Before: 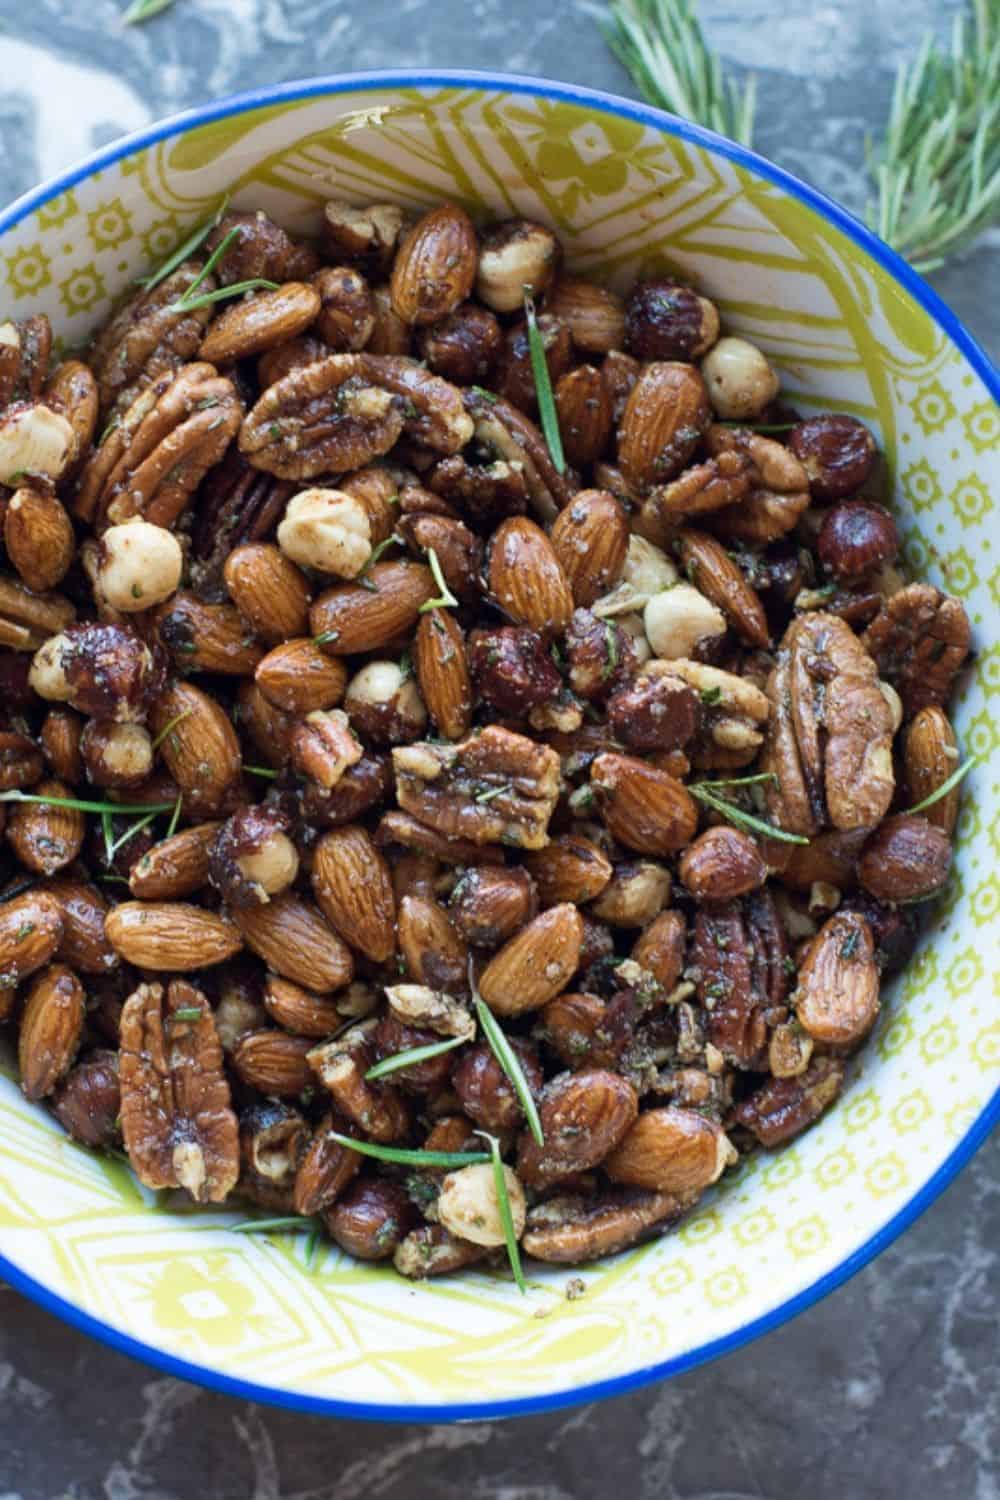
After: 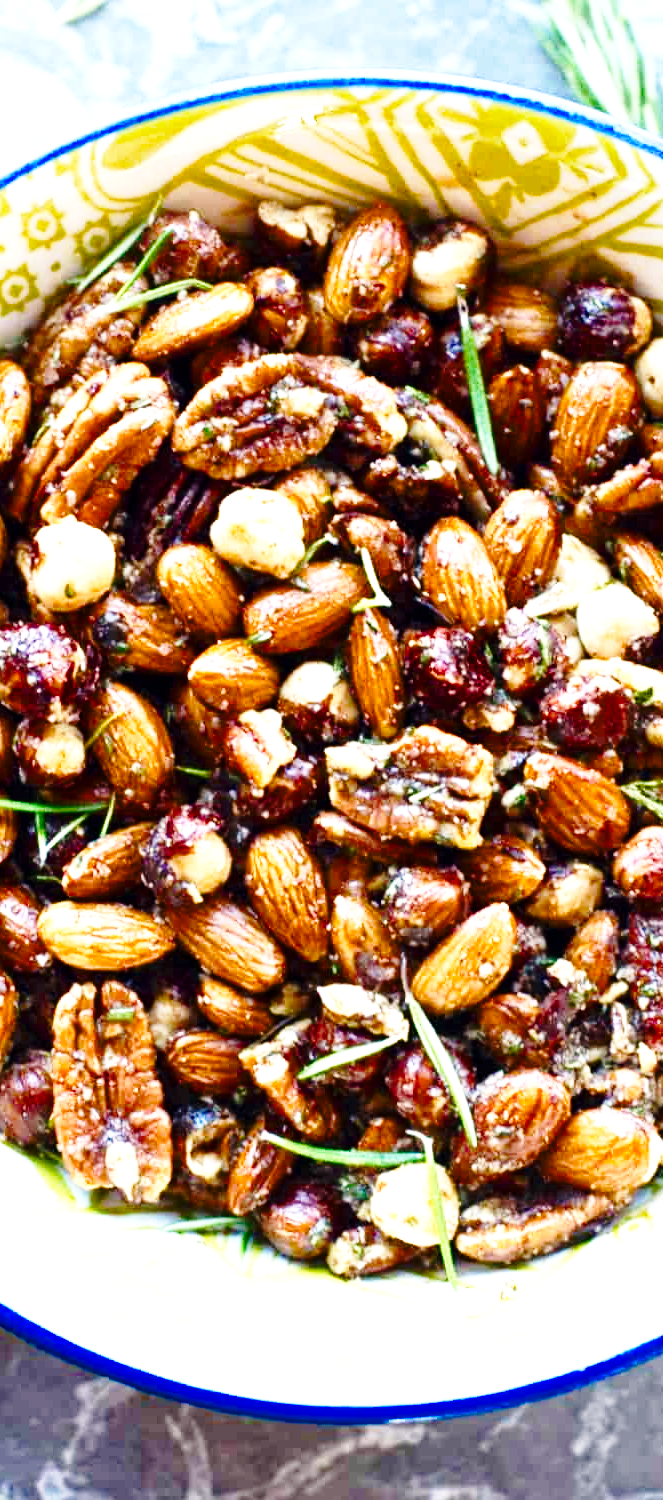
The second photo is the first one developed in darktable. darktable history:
exposure: black level correction 0, exposure 1.025 EV, compensate highlight preservation false
color balance rgb: highlights gain › chroma 1.03%, highlights gain › hue 60.1°, perceptual saturation grading › global saturation 27.604%, perceptual saturation grading › highlights -25.364%, perceptual saturation grading › shadows 25.136%, global vibrance 9.88%, contrast 14.612%, saturation formula JzAzBz (2021)
crop and rotate: left 6.709%, right 26.954%
base curve: curves: ch0 [(0, 0) (0.028, 0.03) (0.121, 0.232) (0.46, 0.748) (0.859, 0.968) (1, 1)], preserve colors none
